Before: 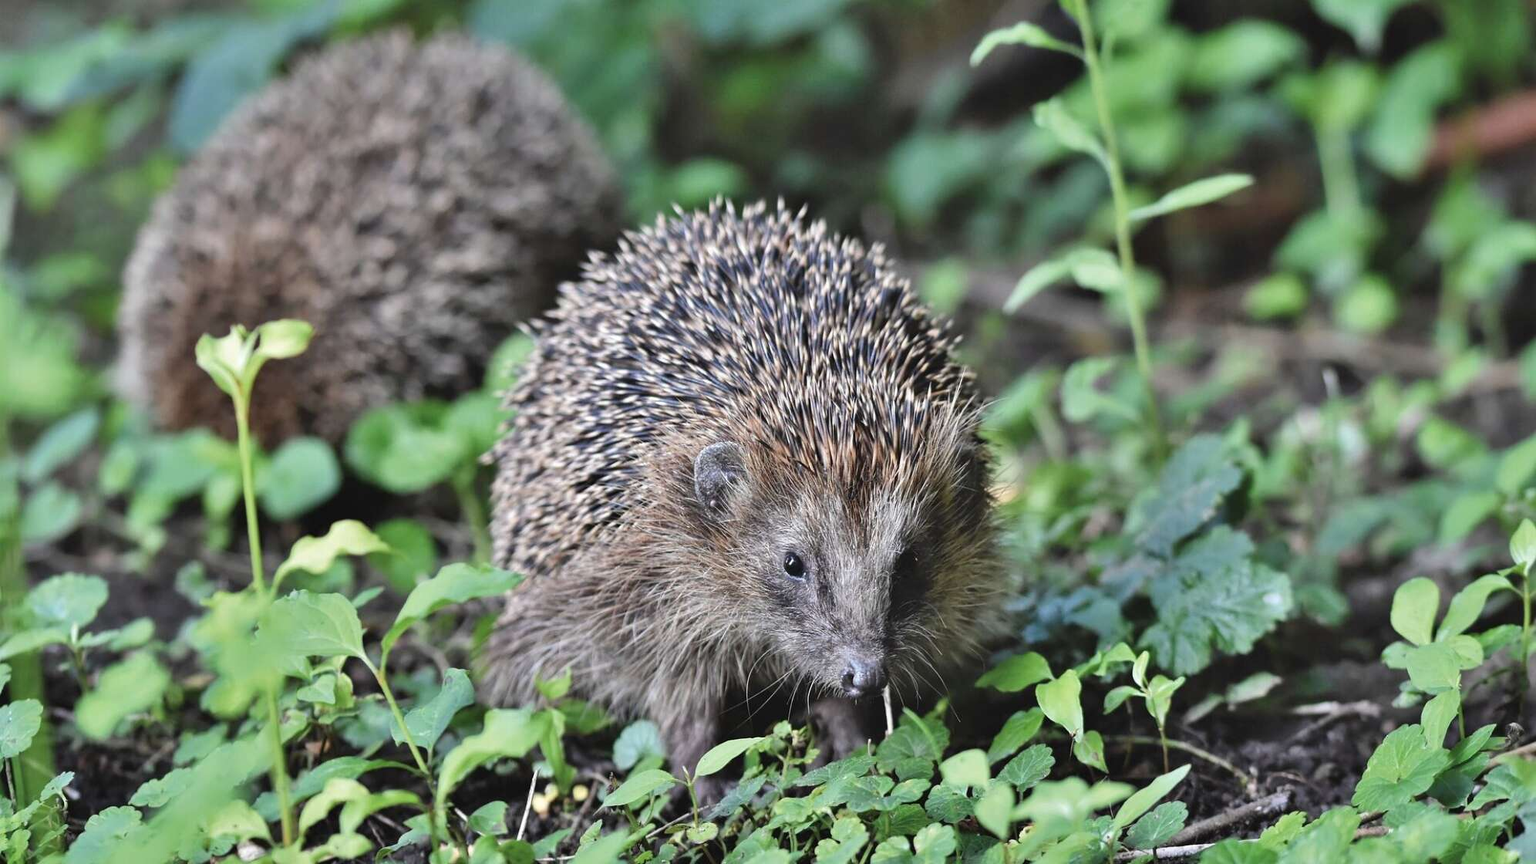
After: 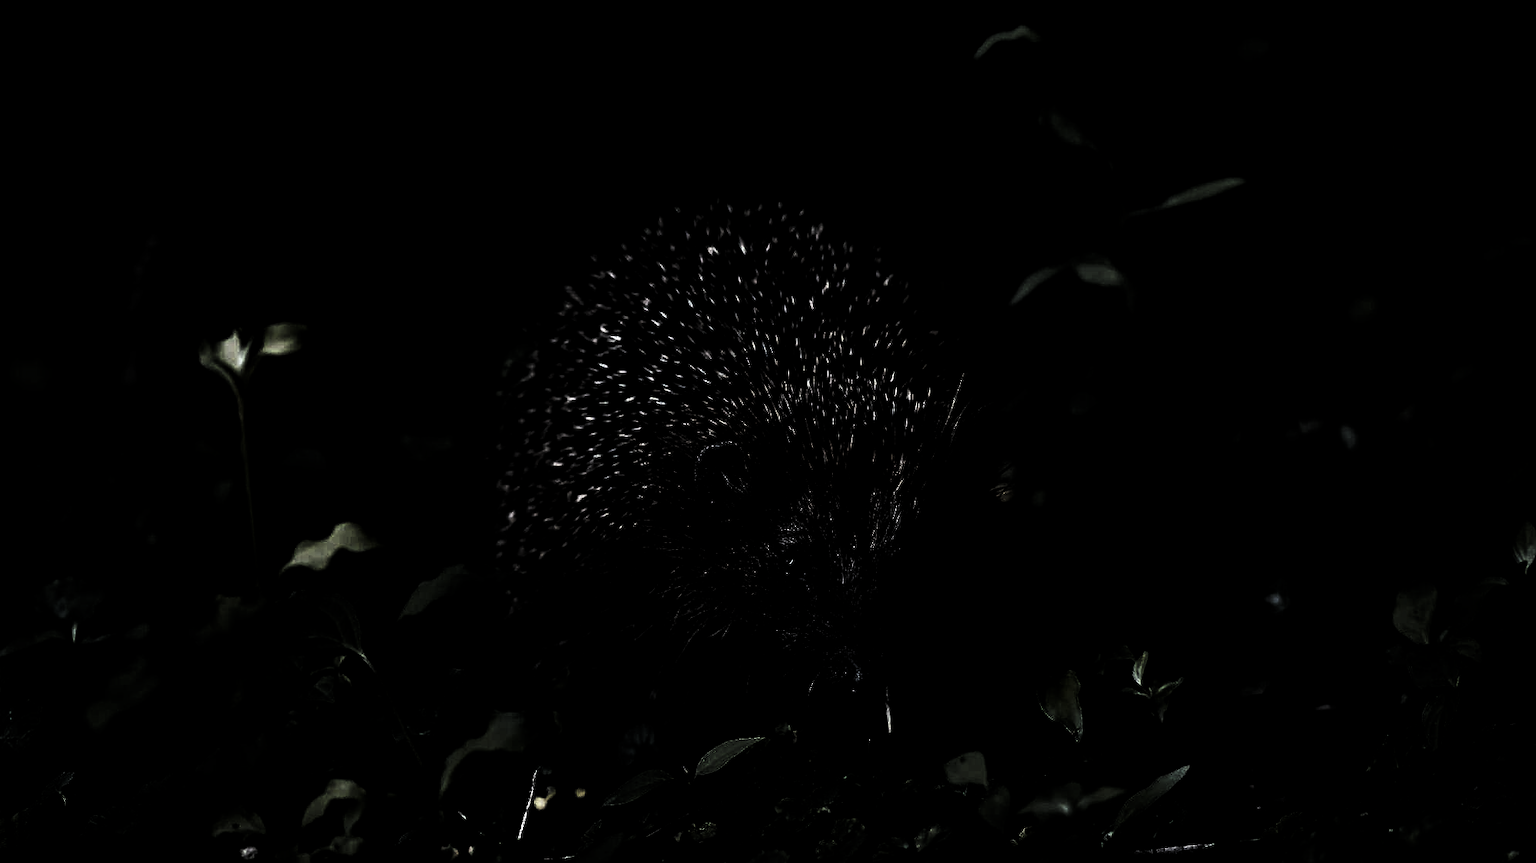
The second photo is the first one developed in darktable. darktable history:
color balance rgb: linear chroma grading › global chroma 15%, perceptual saturation grading › global saturation 30%
levels: levels [0.721, 0.937, 0.997]
